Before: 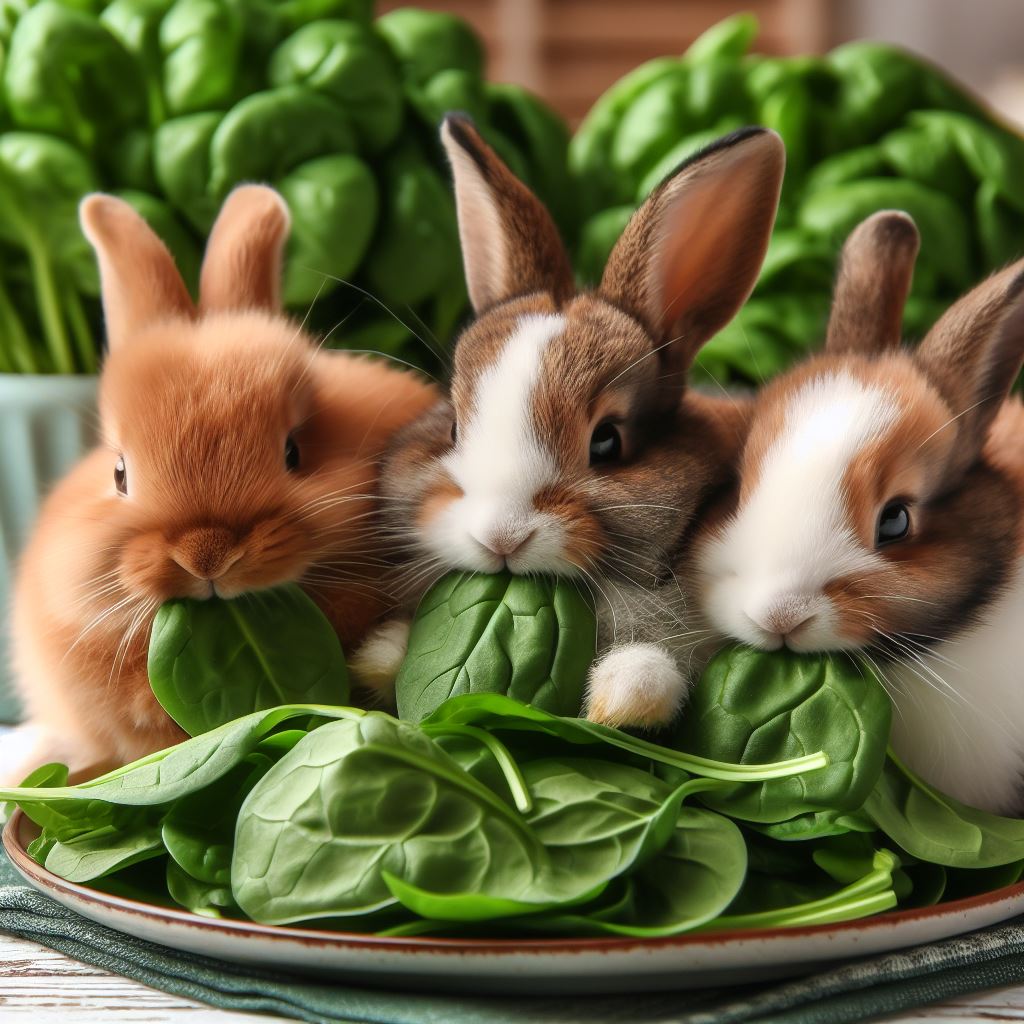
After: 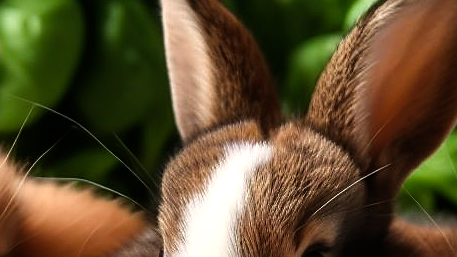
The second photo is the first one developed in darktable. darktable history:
sharpen: on, module defaults
color balance rgb: shadows lift › luminance -10%, power › luminance -9%, linear chroma grading › global chroma 10%, global vibrance 10%, contrast 15%, saturation formula JzAzBz (2021)
crop: left 28.64%, top 16.832%, right 26.637%, bottom 58.055%
